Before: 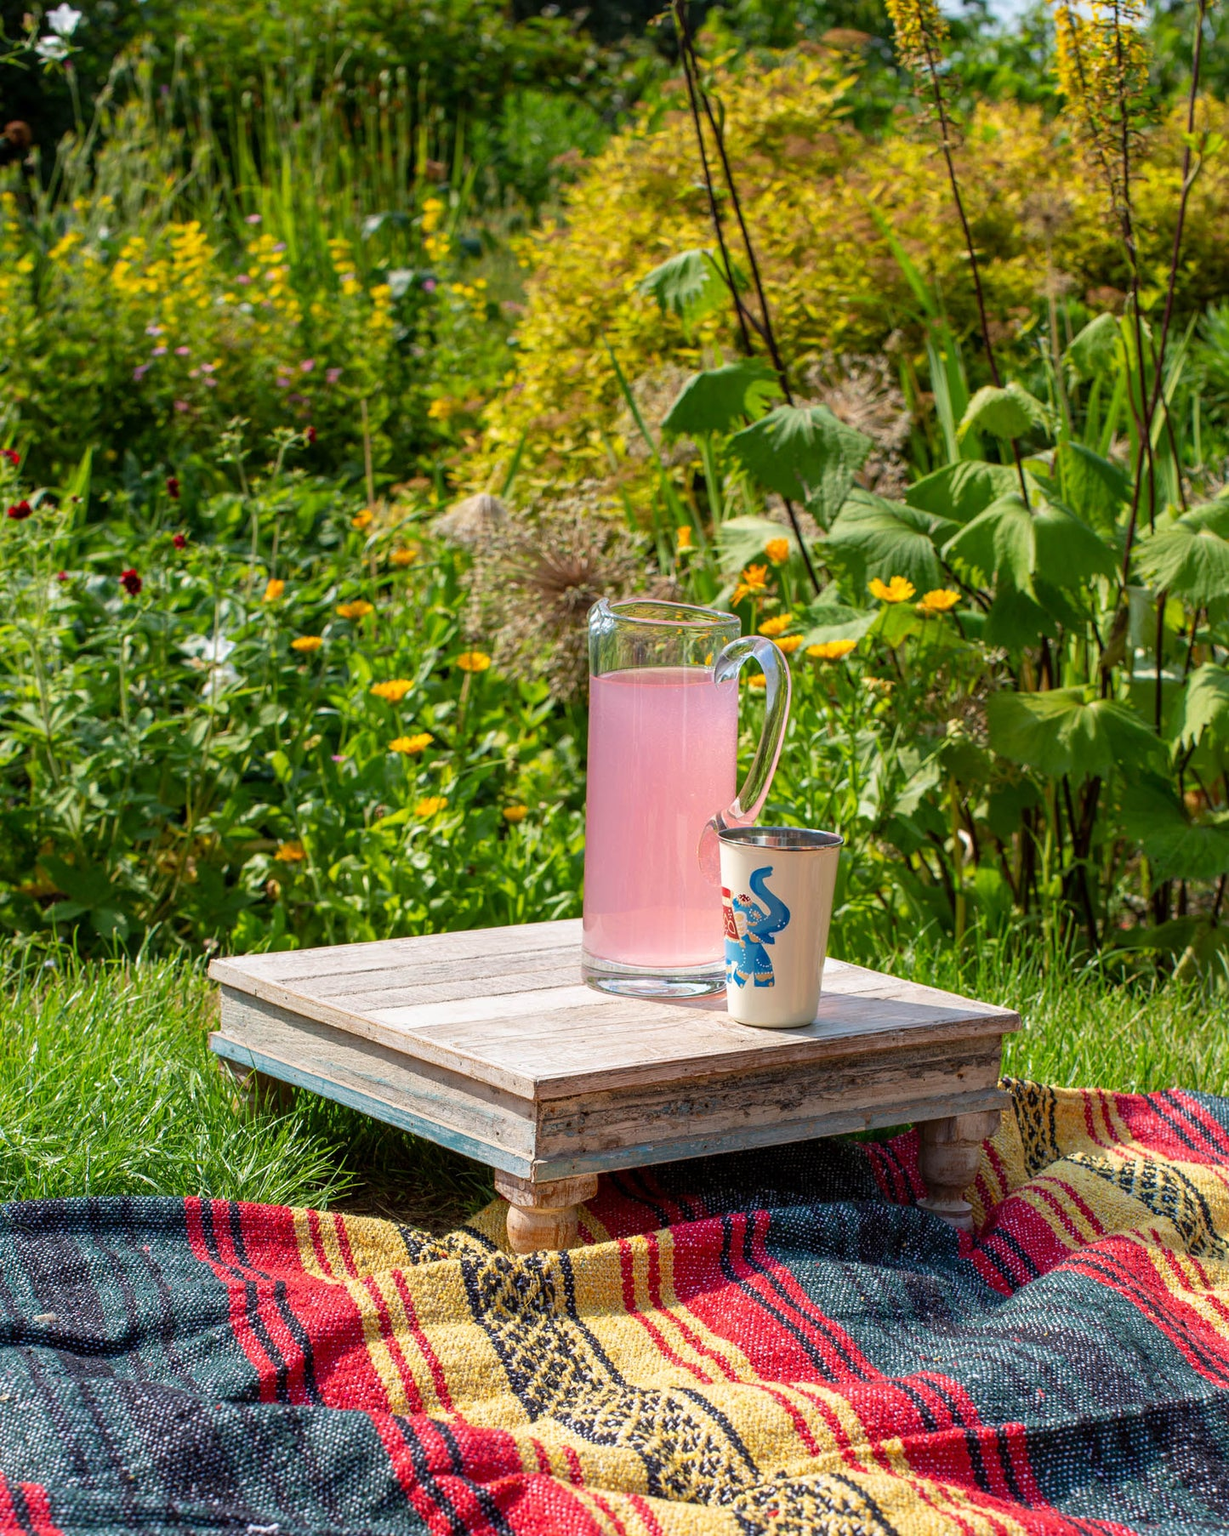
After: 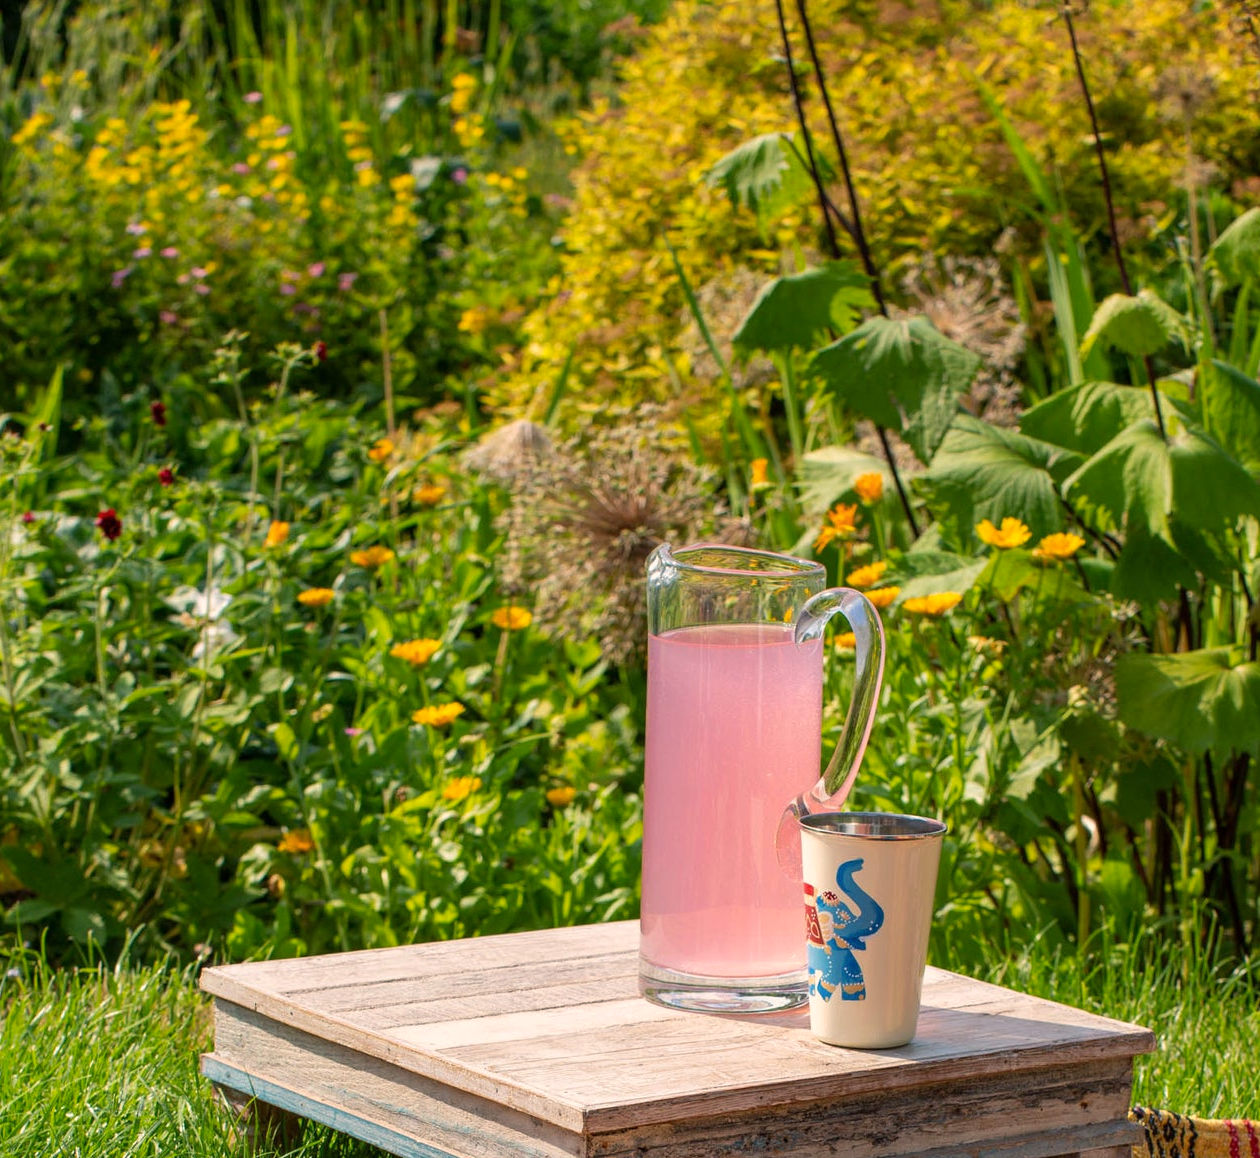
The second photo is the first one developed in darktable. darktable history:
crop: left 3.119%, top 8.903%, right 9.66%, bottom 26.97%
tone equalizer: edges refinement/feathering 500, mask exposure compensation -1.57 EV, preserve details no
color balance rgb: highlights gain › chroma 3.1%, highlights gain › hue 60.27°, perceptual saturation grading › global saturation 0.511%, global vibrance 5.863%
